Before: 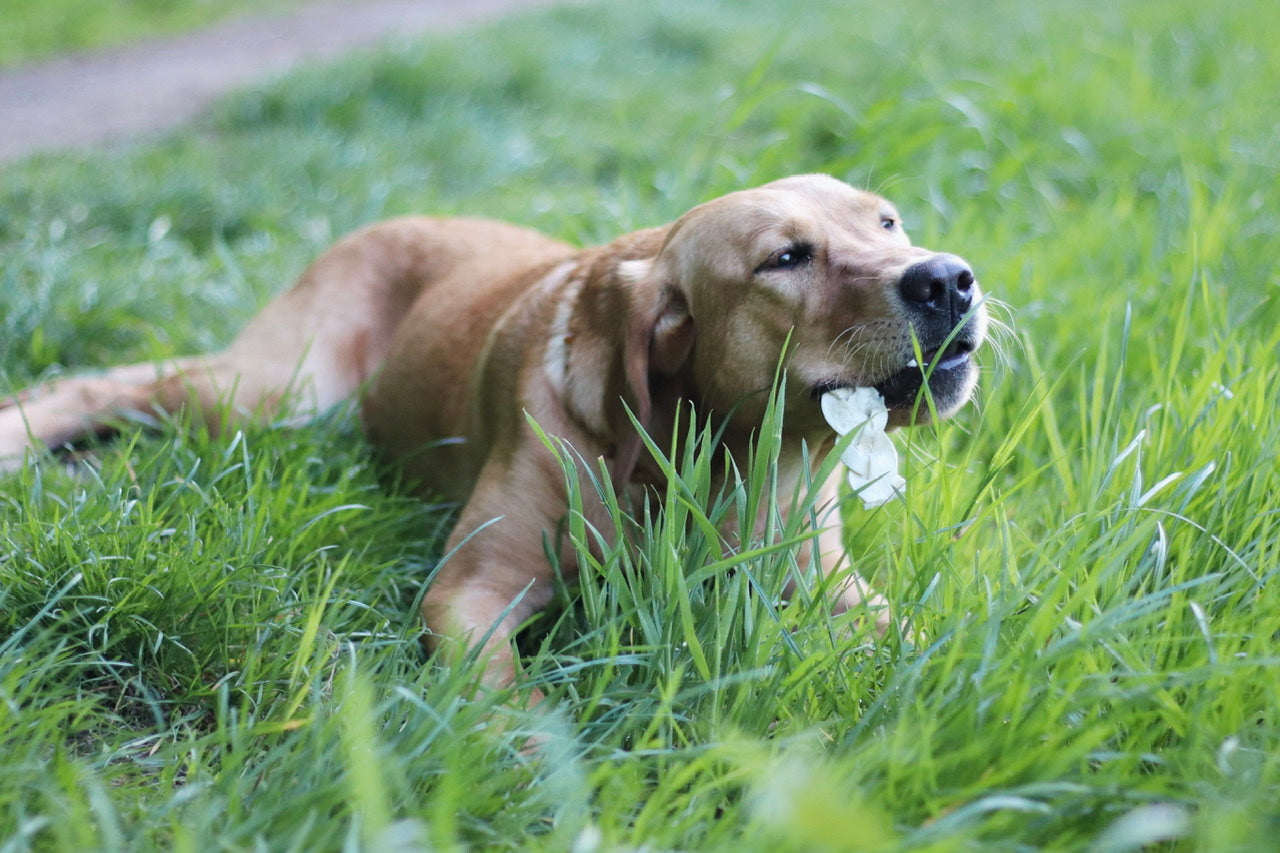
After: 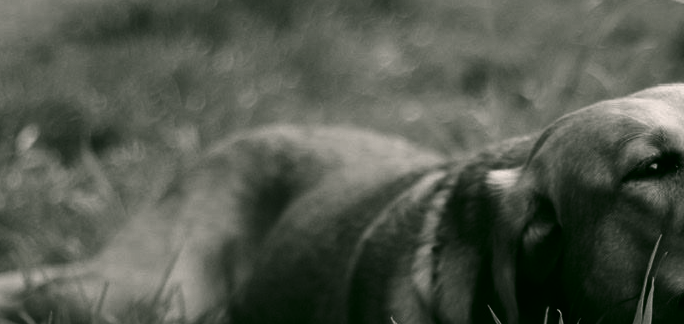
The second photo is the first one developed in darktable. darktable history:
crop: left 10.333%, top 10.683%, right 36.158%, bottom 51.273%
color correction: highlights a* 4.08, highlights b* 4.91, shadows a* -7.64, shadows b* 5.04
contrast brightness saturation: contrast -0.037, brightness -0.594, saturation -0.983
